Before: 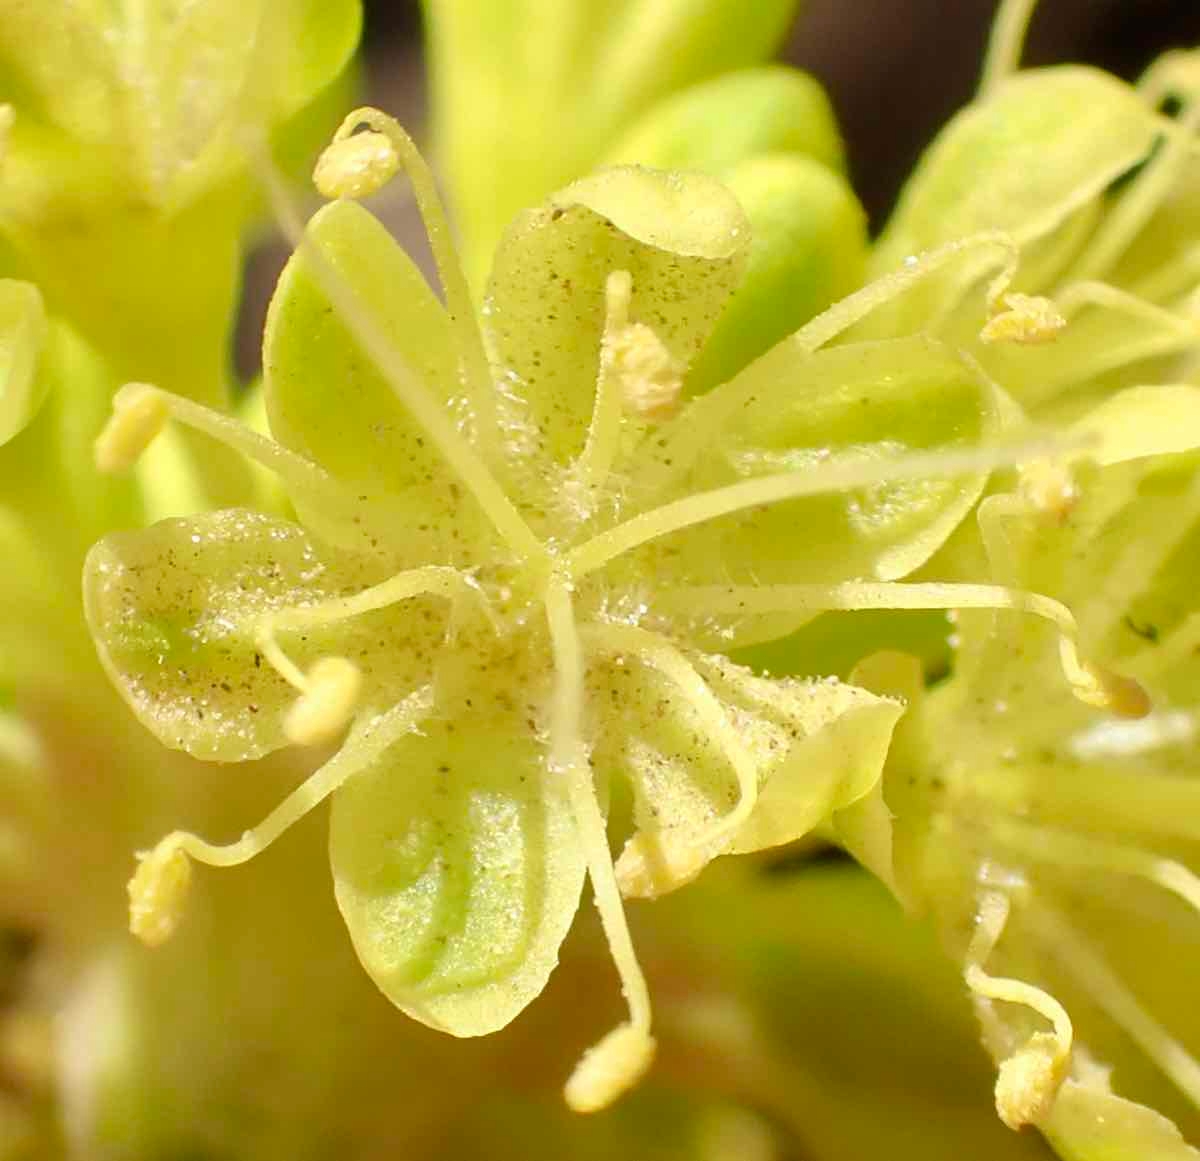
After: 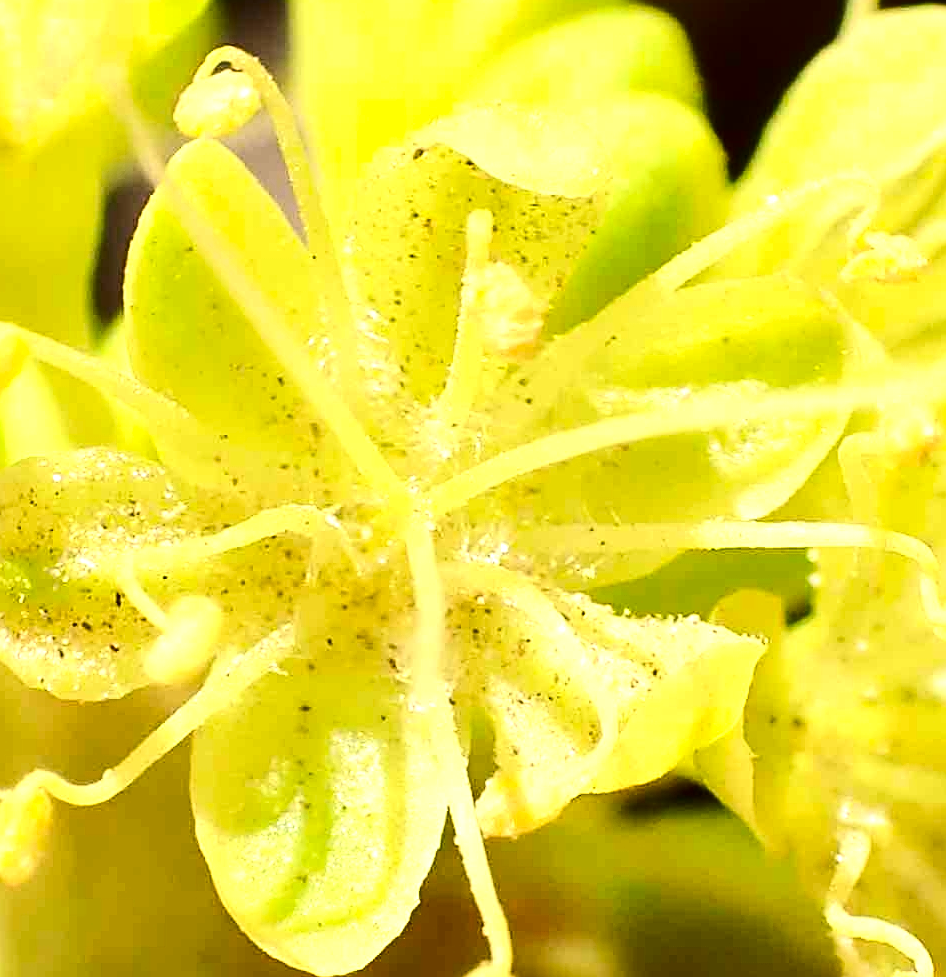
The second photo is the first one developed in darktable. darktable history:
contrast brightness saturation: contrast 0.203, brightness -0.109, saturation 0.104
tone equalizer: -8 EV -0.736 EV, -7 EV -0.683 EV, -6 EV -0.563 EV, -5 EV -0.415 EV, -3 EV 0.371 EV, -2 EV 0.6 EV, -1 EV 0.699 EV, +0 EV 0.777 EV, edges refinement/feathering 500, mask exposure compensation -1.57 EV, preserve details no
crop: left 11.602%, top 5.289%, right 9.561%, bottom 10.531%
sharpen: on, module defaults
